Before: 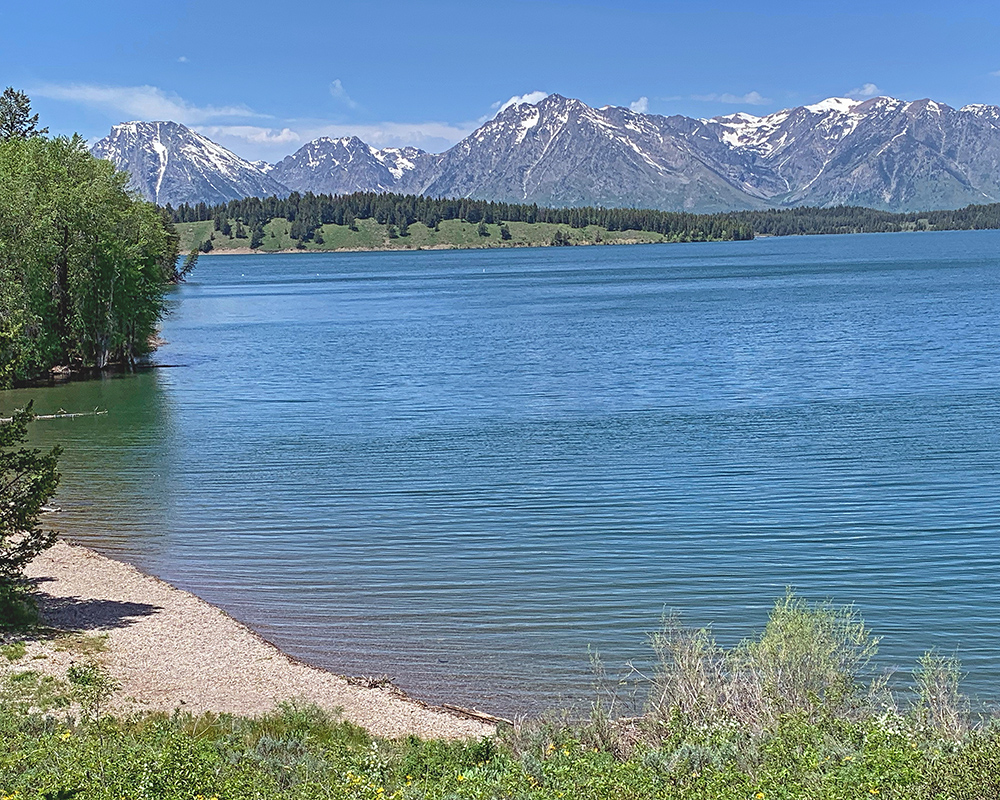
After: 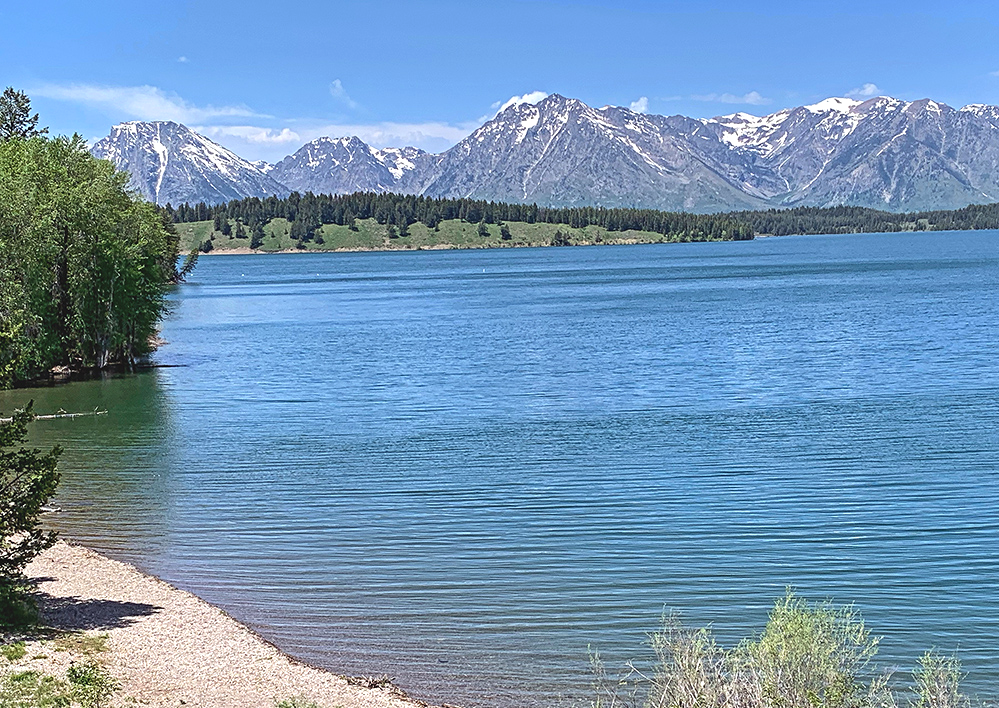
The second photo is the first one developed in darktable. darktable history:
crop and rotate: top 0%, bottom 11.49%
tone equalizer: -8 EV -0.417 EV, -7 EV -0.389 EV, -6 EV -0.333 EV, -5 EV -0.222 EV, -3 EV 0.222 EV, -2 EV 0.333 EV, -1 EV 0.389 EV, +0 EV 0.417 EV, edges refinement/feathering 500, mask exposure compensation -1.57 EV, preserve details no
